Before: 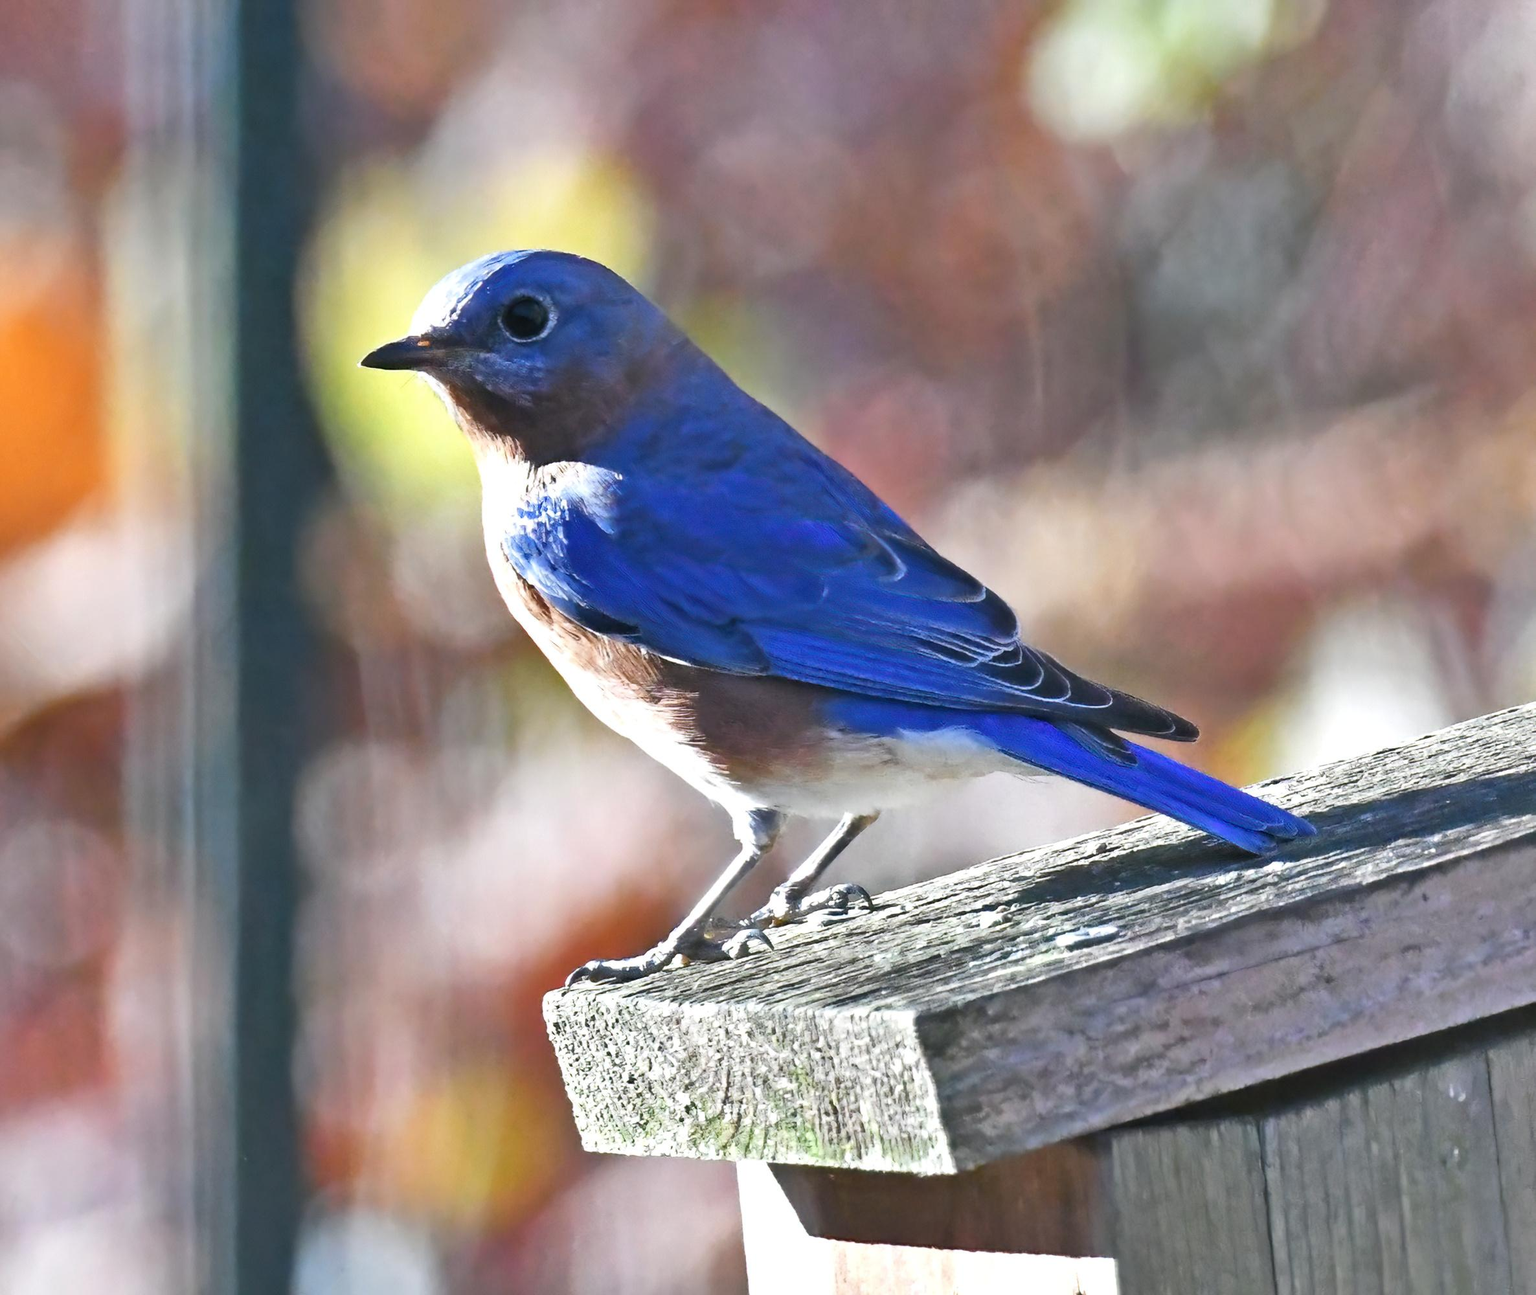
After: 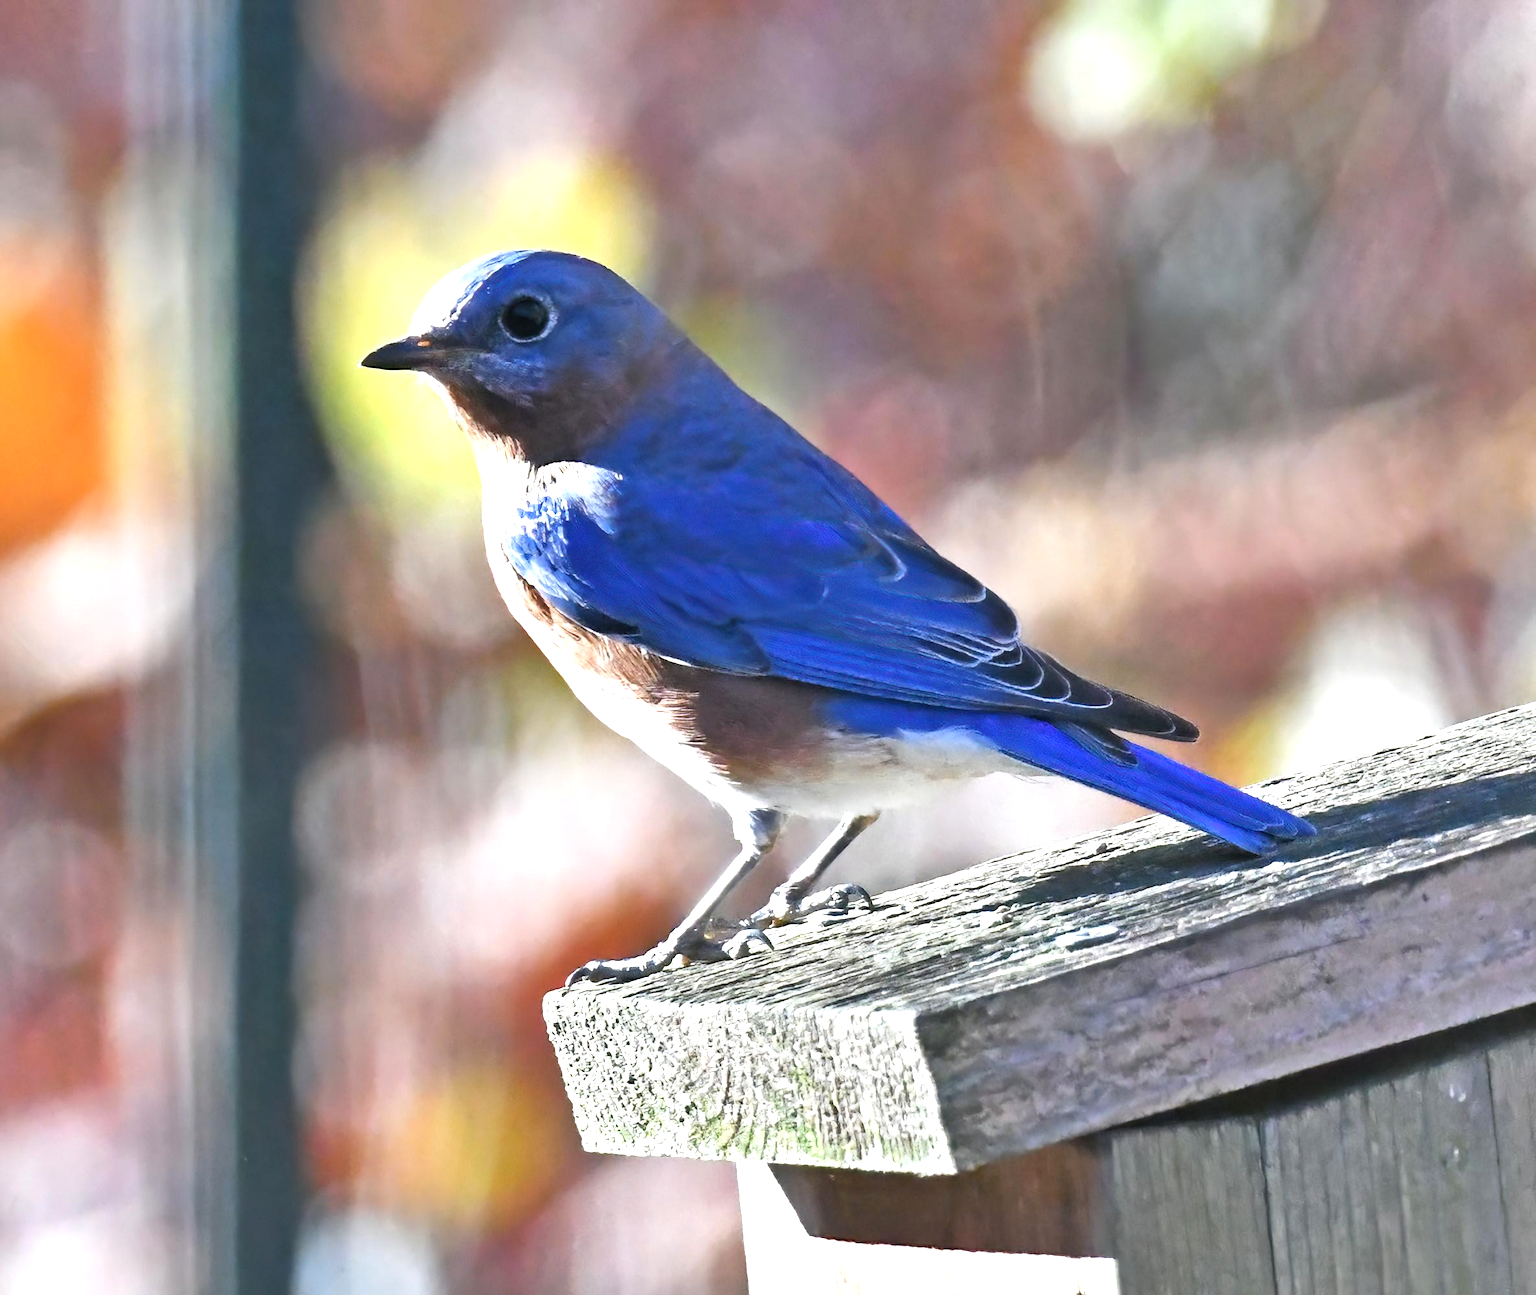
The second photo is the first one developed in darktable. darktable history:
tone equalizer: -8 EV -0.432 EV, -7 EV -0.366 EV, -6 EV -0.305 EV, -5 EV -0.206 EV, -3 EV 0.245 EV, -2 EV 0.307 EV, -1 EV 0.371 EV, +0 EV 0.447 EV
